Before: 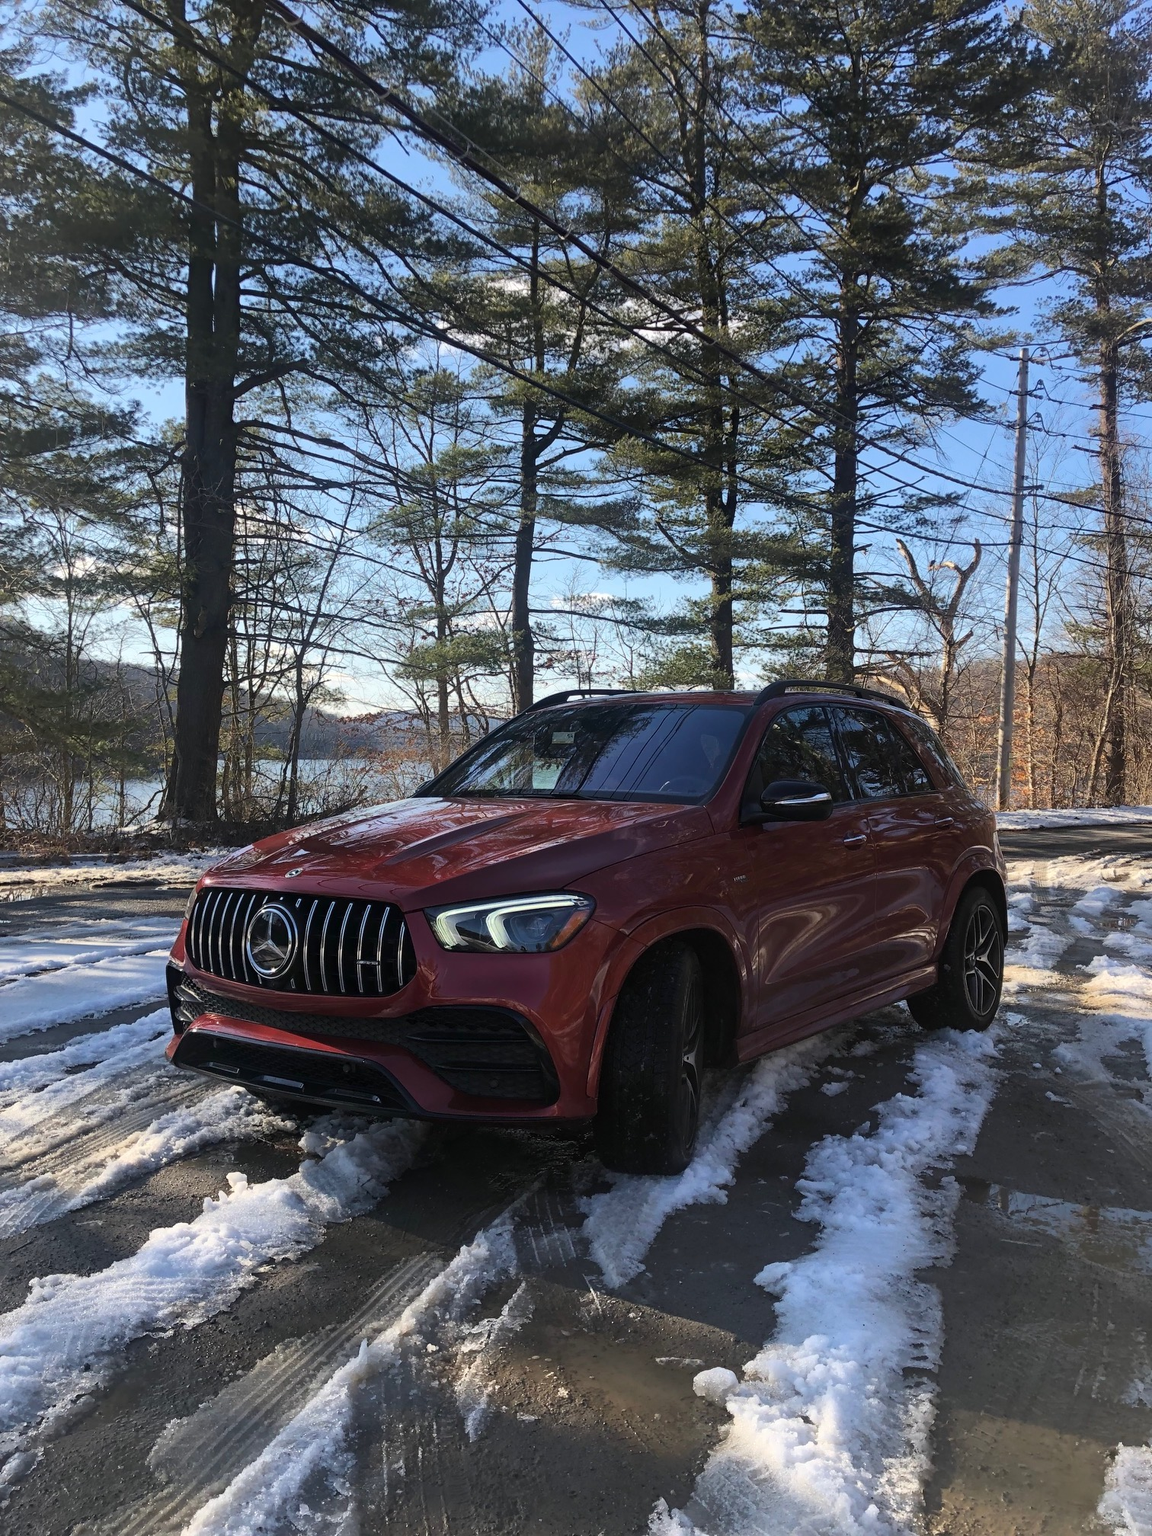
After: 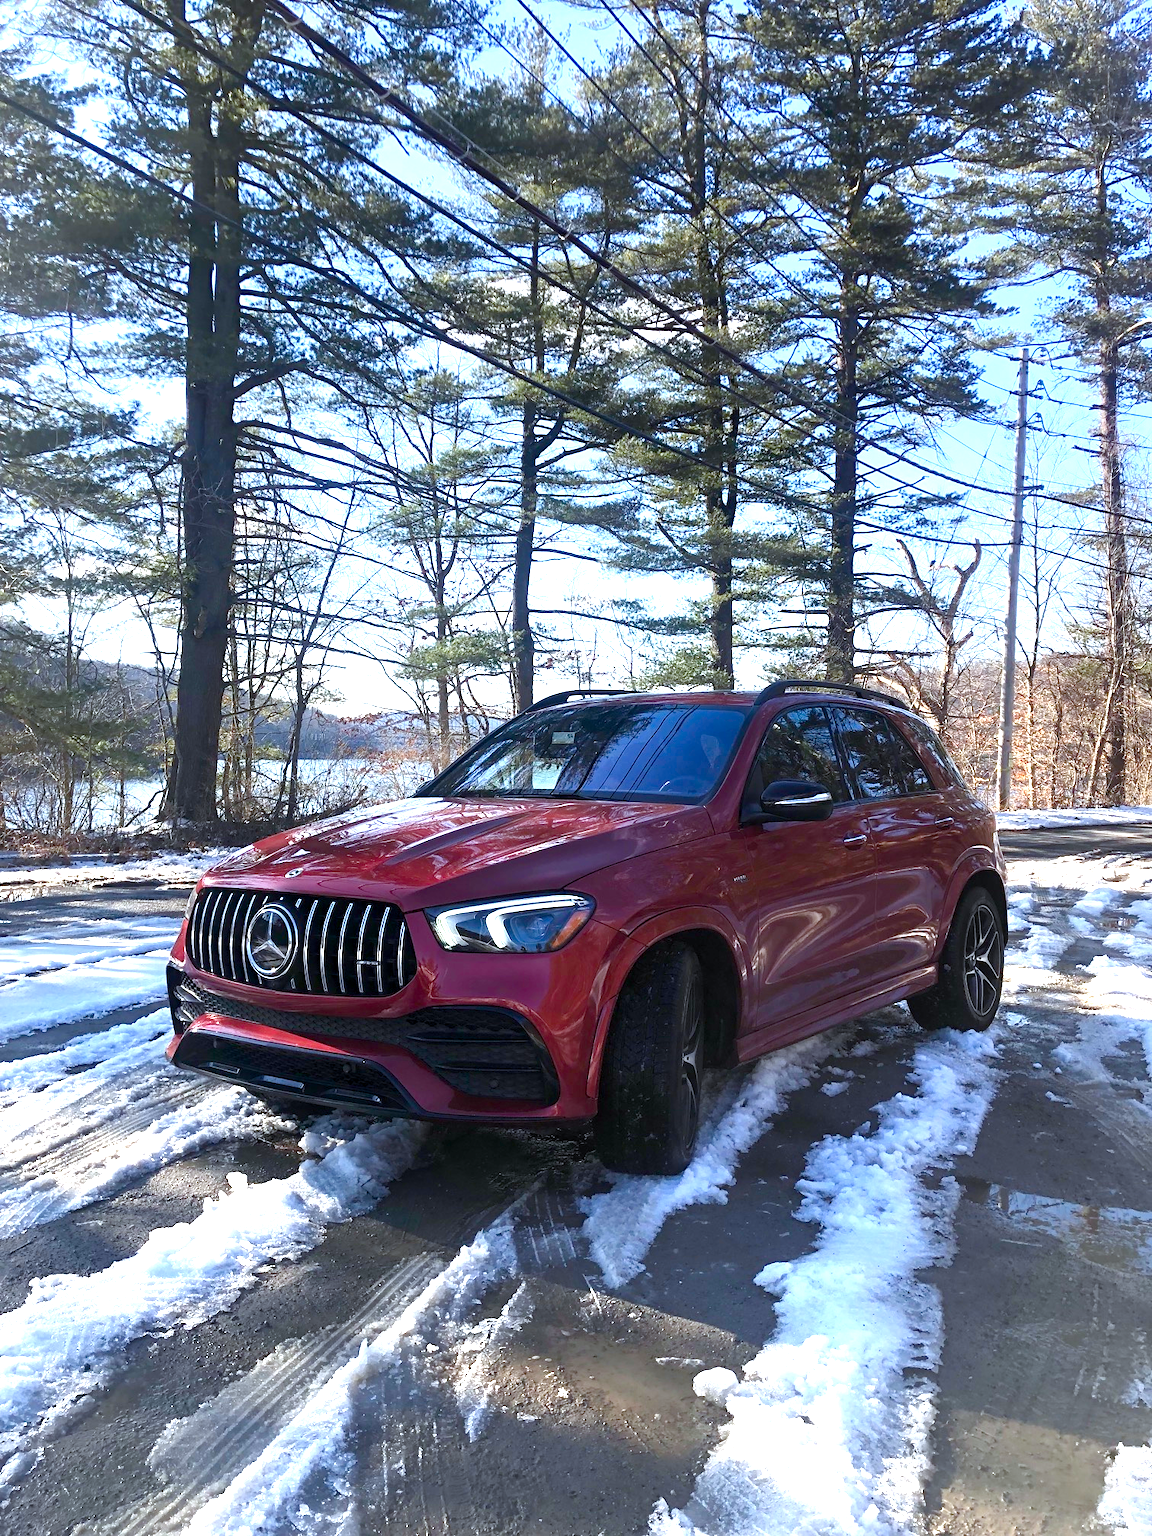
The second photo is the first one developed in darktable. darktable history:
exposure: black level correction 0.001, exposure 1 EV, compensate highlight preservation false
color calibration: output R [1.003, 0.027, -0.041, 0], output G [-0.018, 1.043, -0.038, 0], output B [0.071, -0.086, 1.017, 0], illuminant custom, x 0.368, y 0.373, temperature 4330.1 K
color balance rgb: shadows lift › chroma 1.043%, shadows lift › hue 30.59°, perceptual saturation grading › global saturation 20%, perceptual saturation grading › highlights -50.287%, perceptual saturation grading › shadows 31.205%, perceptual brilliance grading › global brilliance 10.509%
